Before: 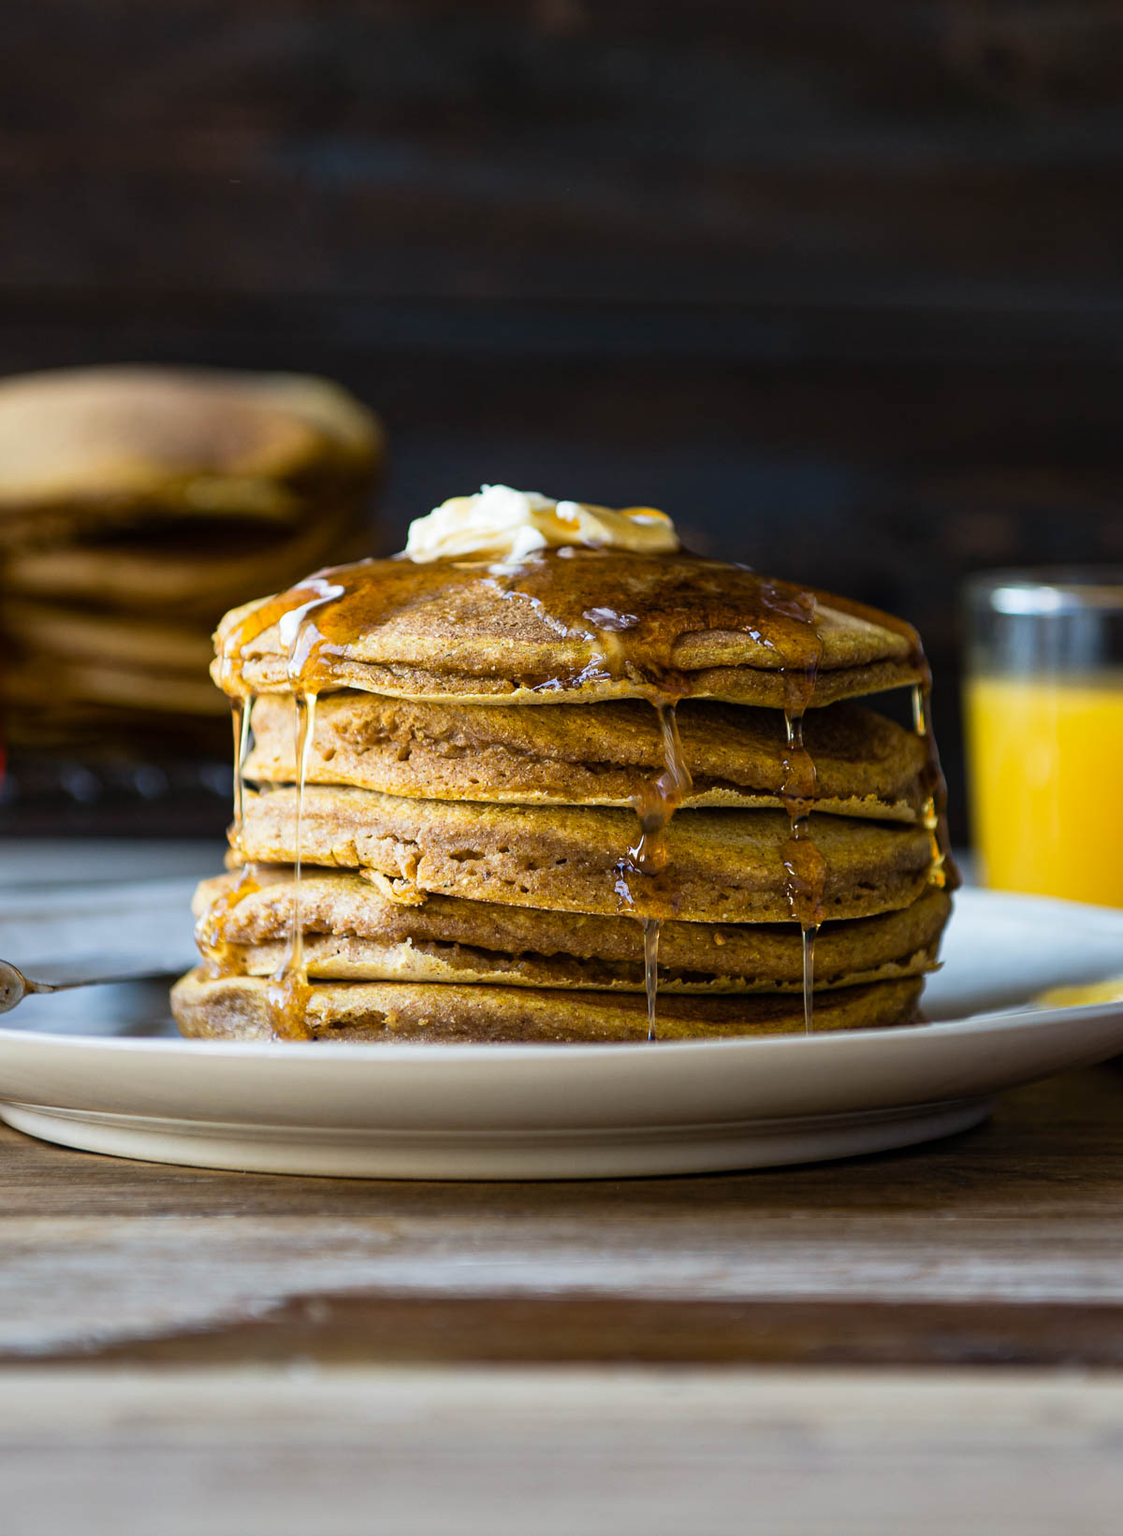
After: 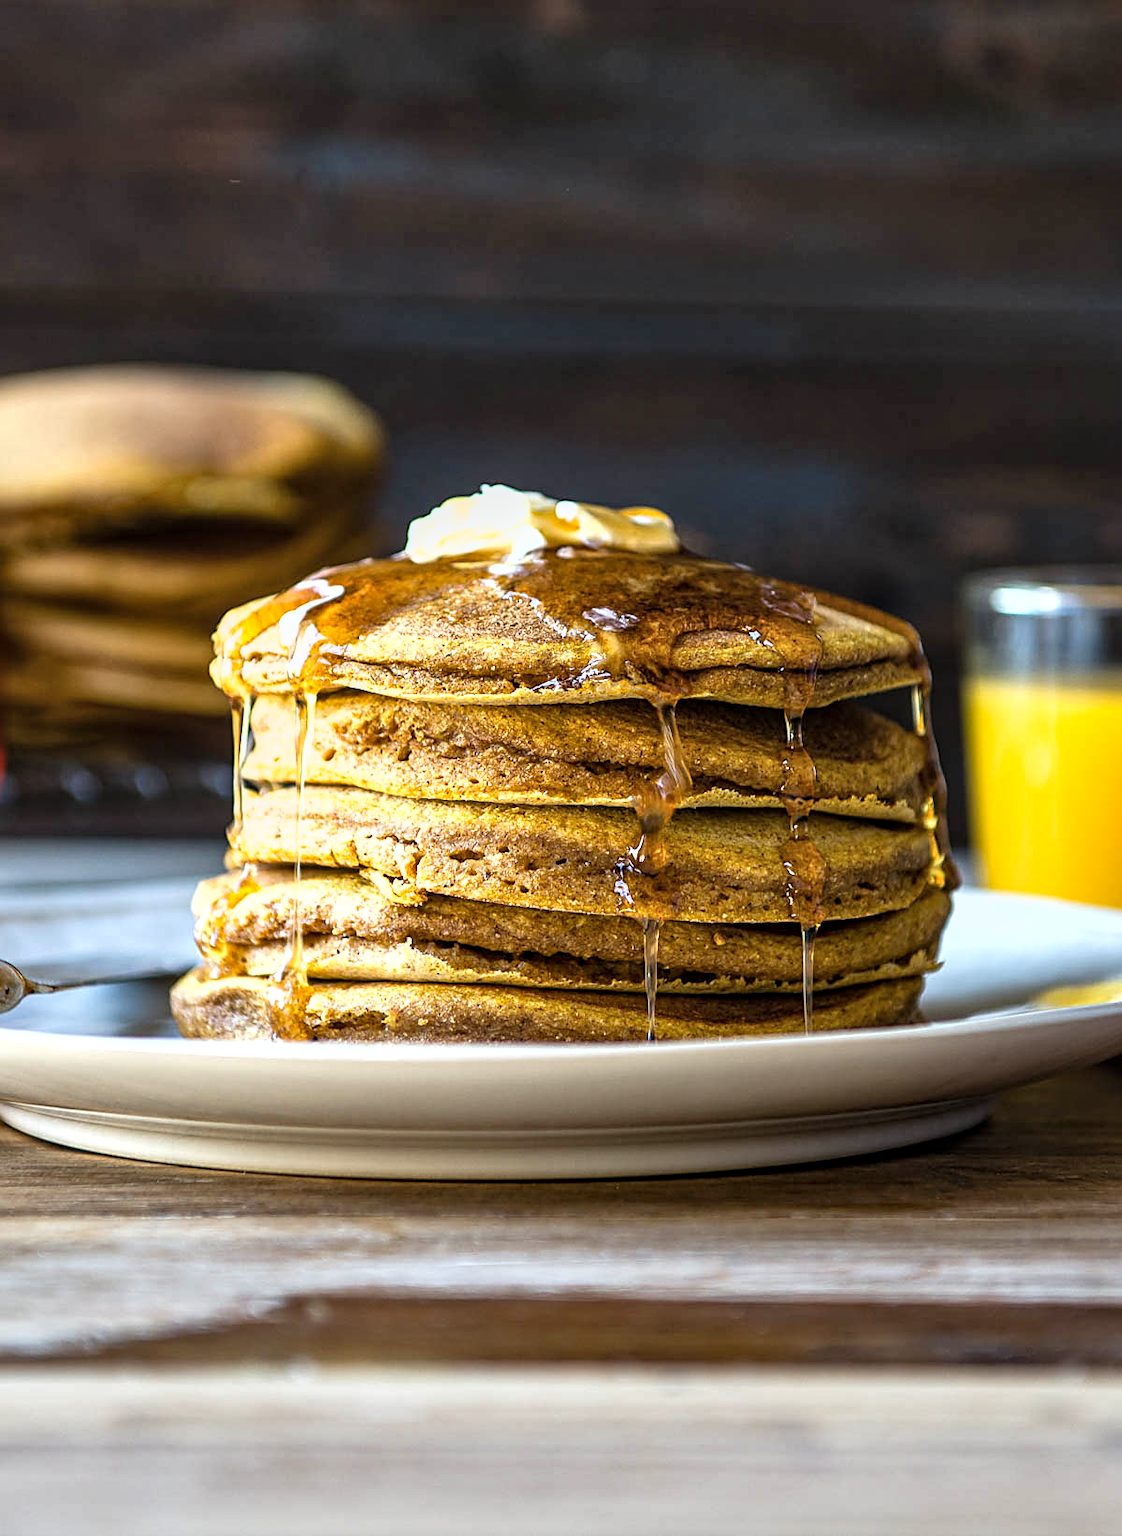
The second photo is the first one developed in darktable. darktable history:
sharpen: on, module defaults
exposure: exposure 0.605 EV, compensate exposure bias true, compensate highlight preservation false
shadows and highlights: shadows 36.14, highlights -27.45, soften with gaussian
local contrast: on, module defaults
